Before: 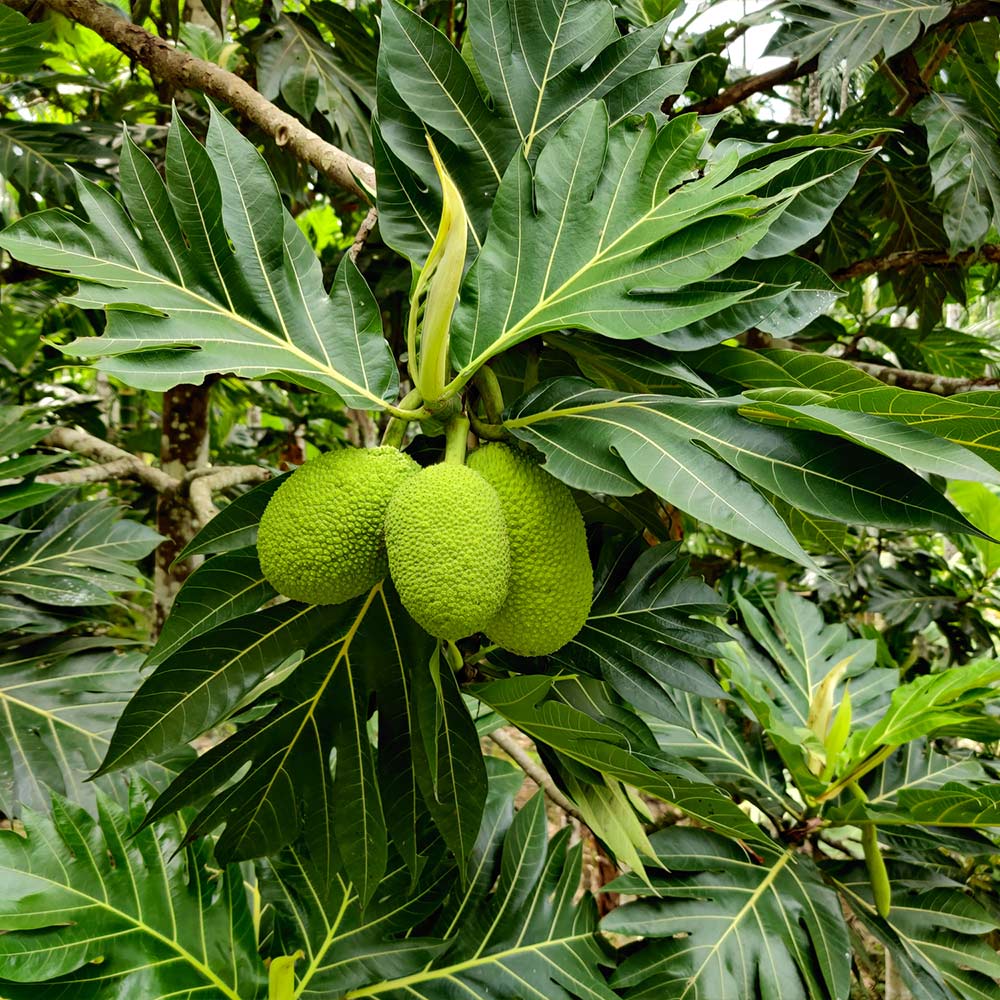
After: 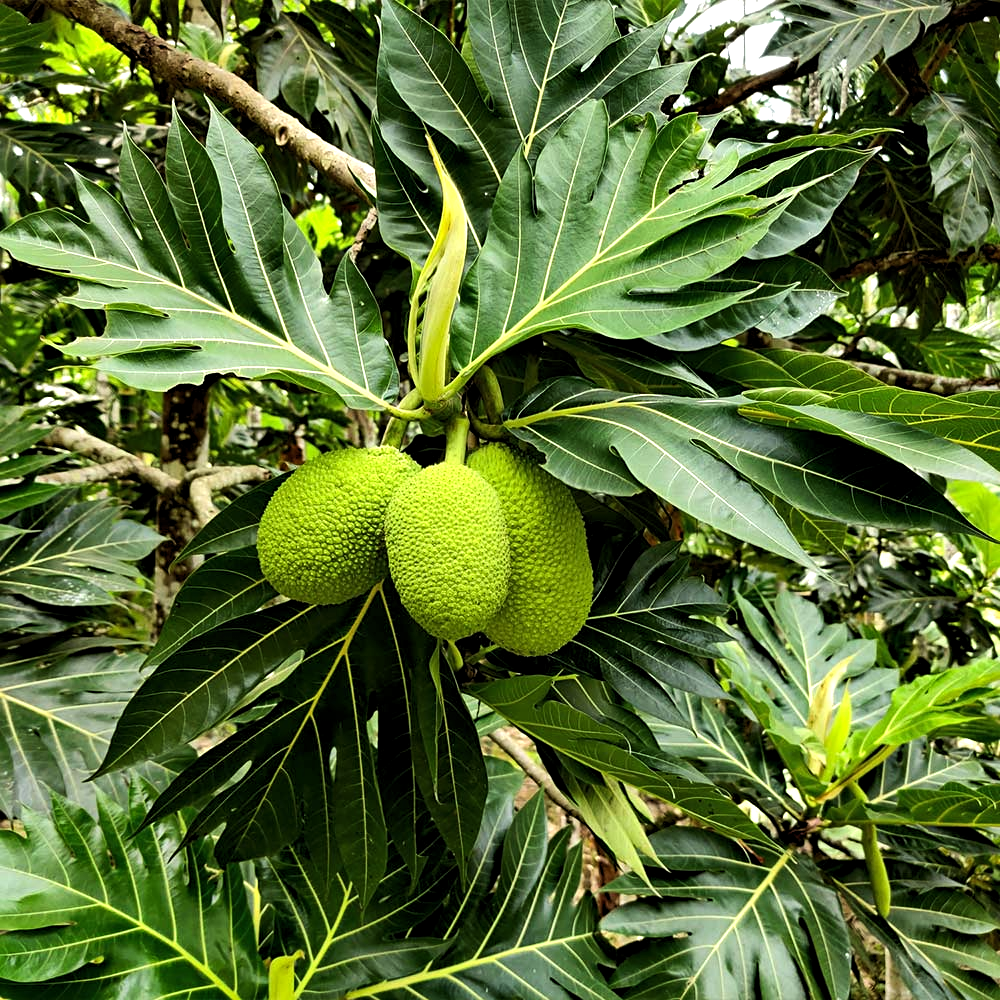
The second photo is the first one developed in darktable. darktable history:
levels: black 0.091%, levels [0.031, 0.5, 0.969]
sharpen: amount 0.213
tone equalizer: -8 EV -0.453 EV, -7 EV -0.378 EV, -6 EV -0.339 EV, -5 EV -0.224 EV, -3 EV 0.24 EV, -2 EV 0.318 EV, -1 EV 0.382 EV, +0 EV 0.429 EV, edges refinement/feathering 500, mask exposure compensation -1.57 EV, preserve details no
